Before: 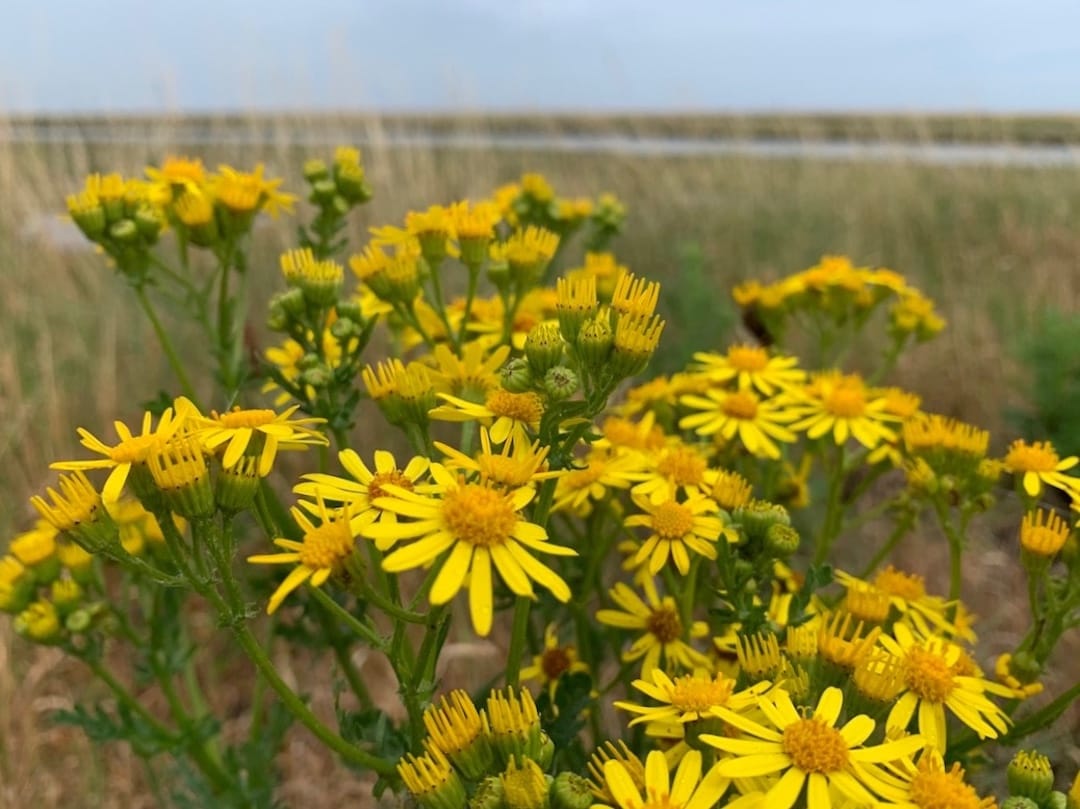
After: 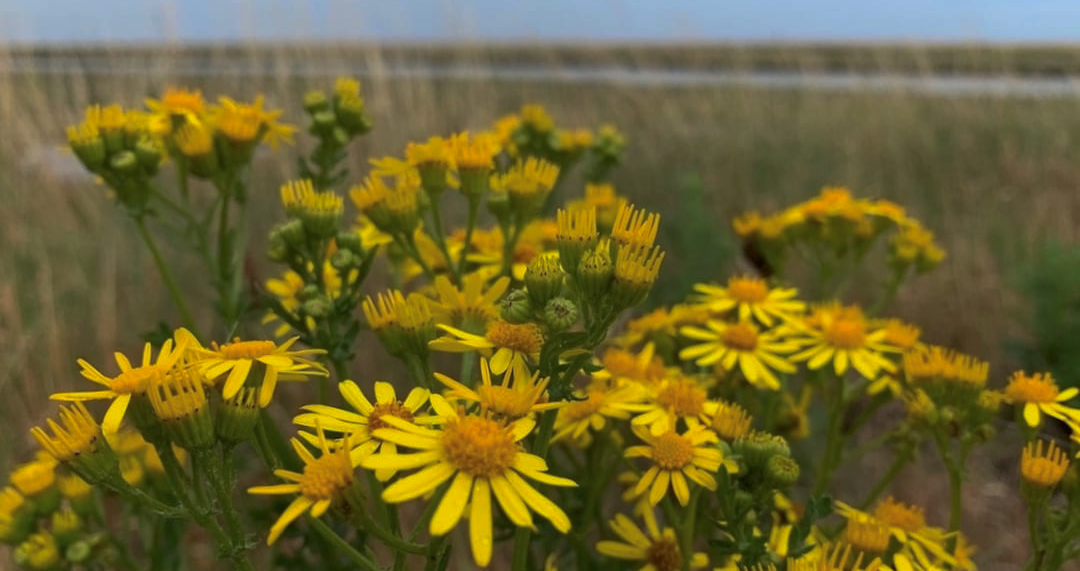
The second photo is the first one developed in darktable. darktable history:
crop and rotate: top 8.536%, bottom 20.841%
tone curve: curves: ch0 [(0, 0) (0.797, 0.684) (1, 1)], preserve colors none
